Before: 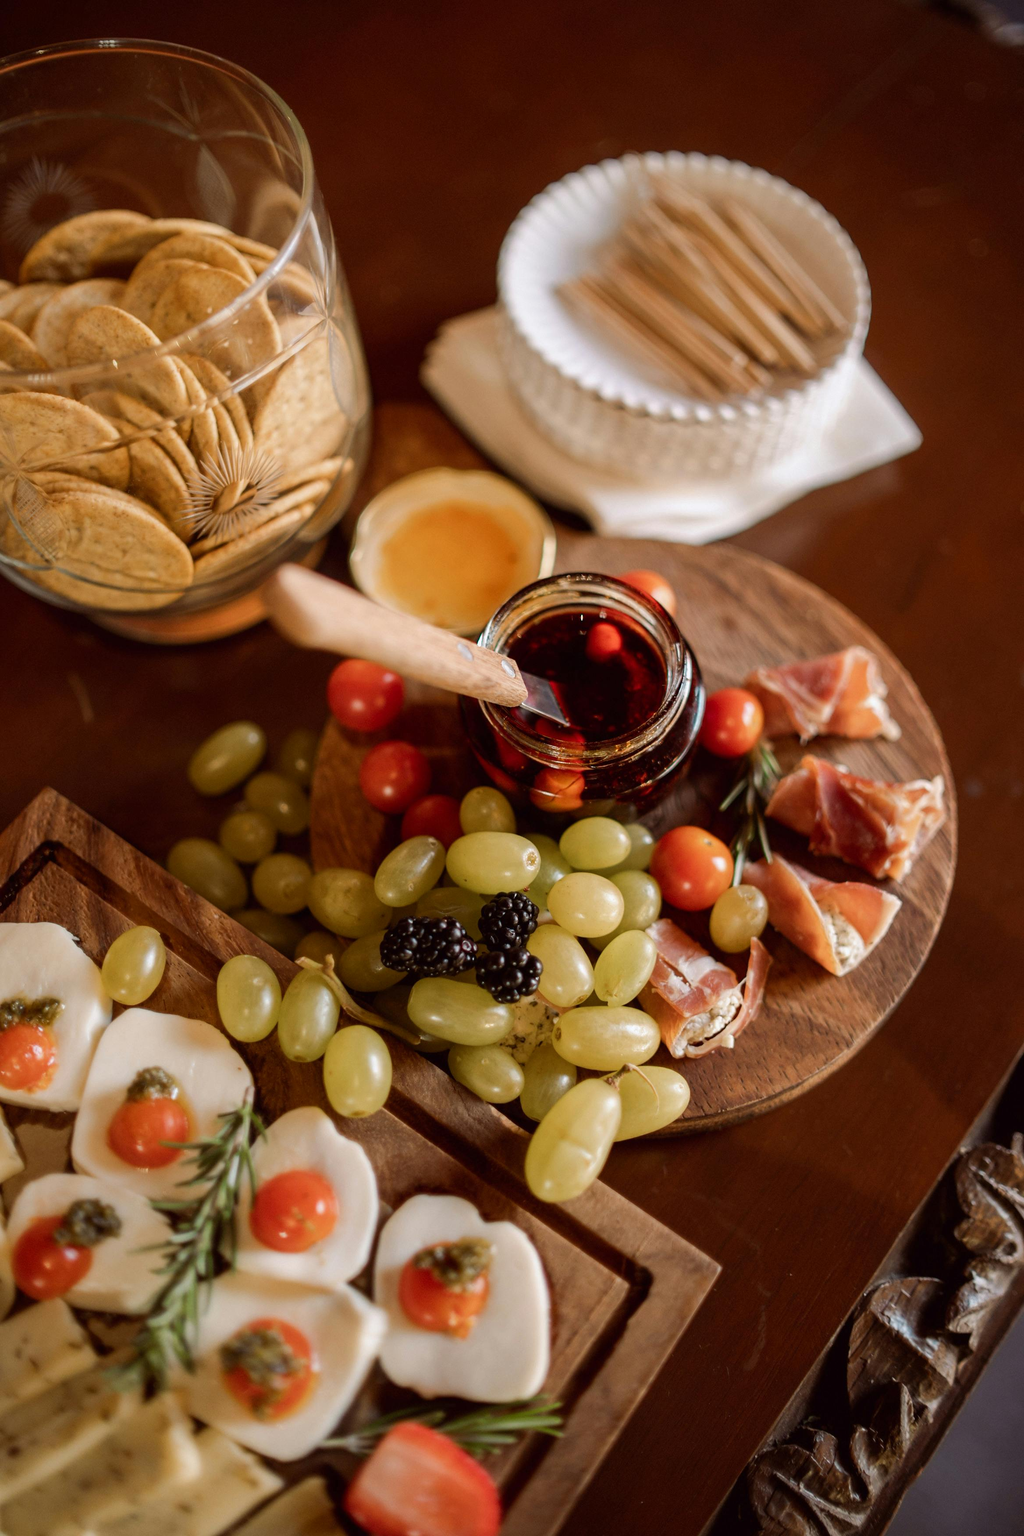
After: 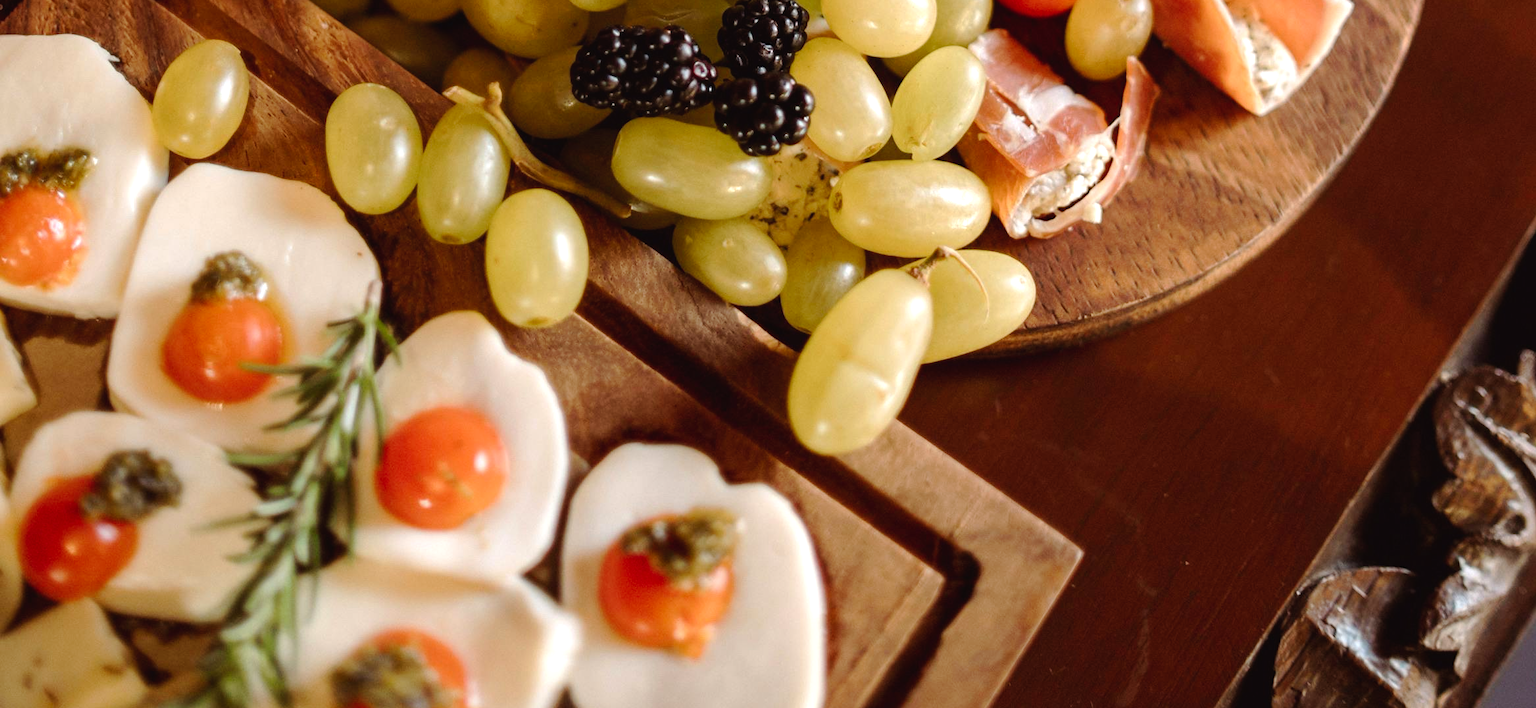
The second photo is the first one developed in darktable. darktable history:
crop and rotate: top 58.588%, bottom 10.648%
tone curve: curves: ch0 [(0, 0.021) (0.049, 0.044) (0.157, 0.131) (0.365, 0.359) (0.499, 0.517) (0.675, 0.667) (0.856, 0.83) (1, 0.969)]; ch1 [(0, 0) (0.302, 0.309) (0.433, 0.443) (0.472, 0.47) (0.502, 0.503) (0.527, 0.516) (0.564, 0.557) (0.614, 0.645) (0.677, 0.722) (0.859, 0.889) (1, 1)]; ch2 [(0, 0) (0.33, 0.301) (0.447, 0.44) (0.487, 0.496) (0.502, 0.501) (0.535, 0.537) (0.565, 0.558) (0.608, 0.624) (1, 1)], preserve colors none
exposure: exposure 0.608 EV, compensate highlight preservation false
